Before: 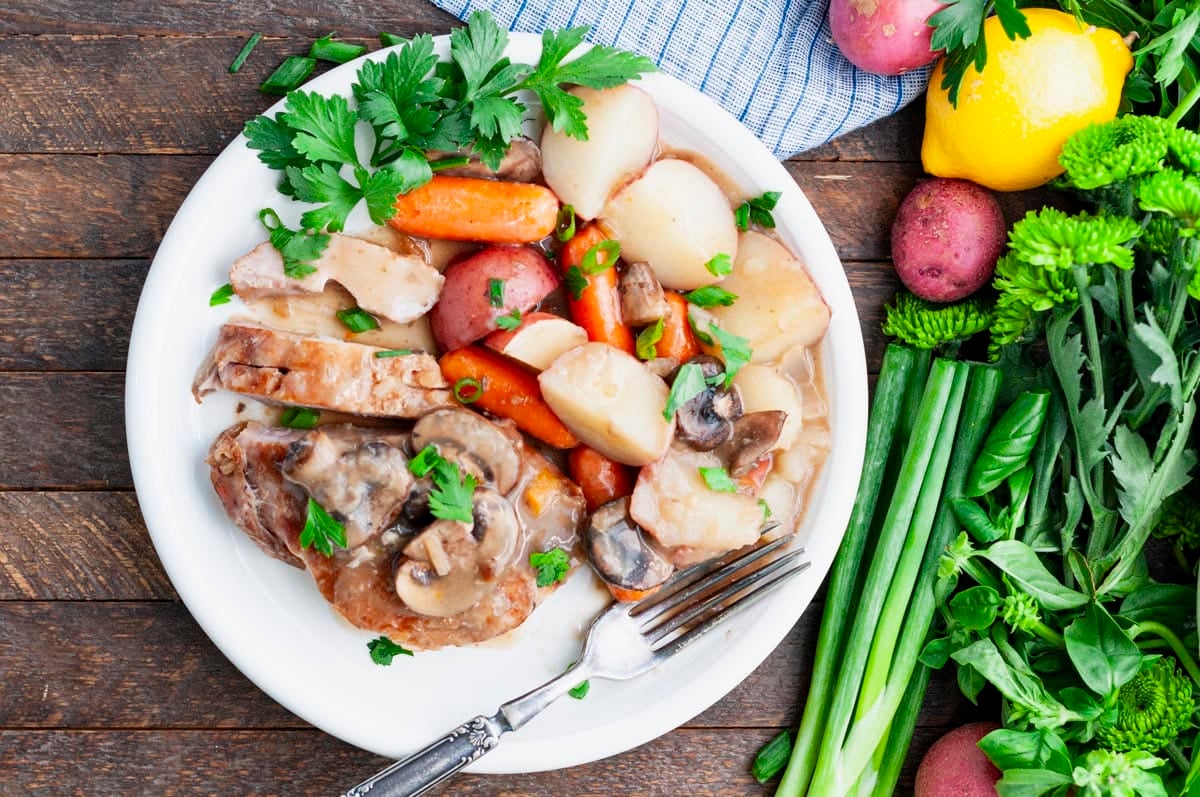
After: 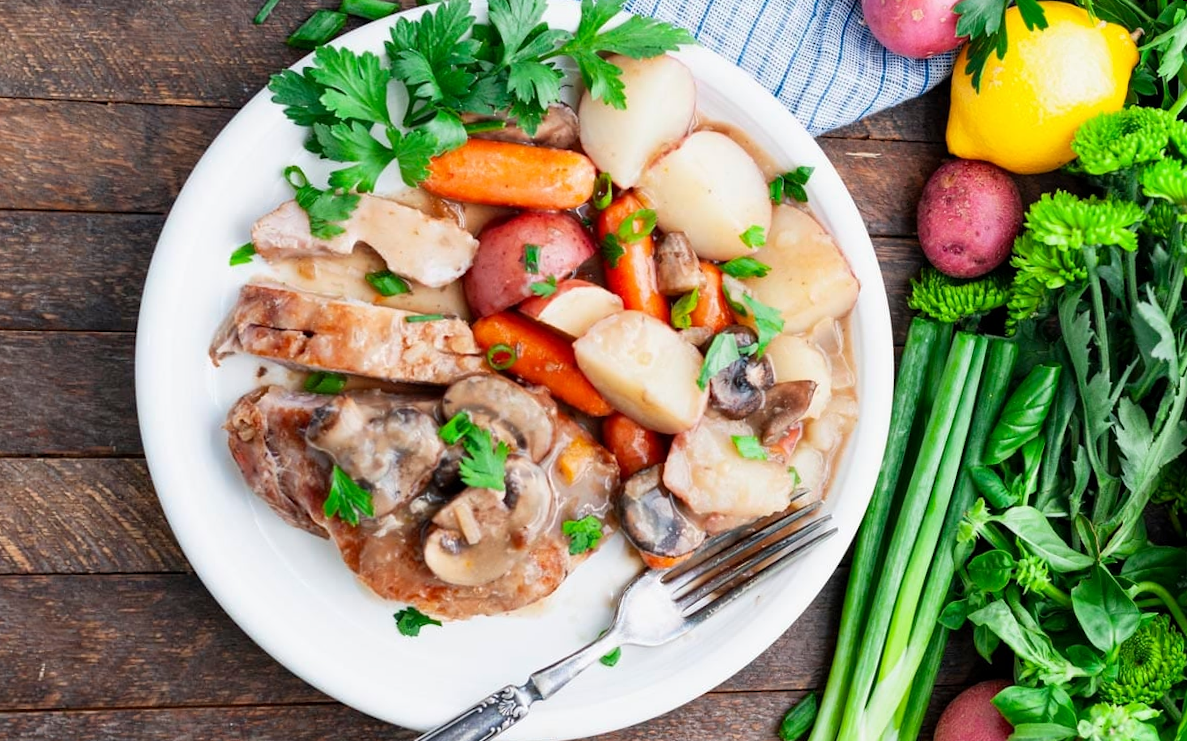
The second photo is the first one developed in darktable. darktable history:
rotate and perspective: rotation 0.679°, lens shift (horizontal) 0.136, crop left 0.009, crop right 0.991, crop top 0.078, crop bottom 0.95
color correction: highlights a* -0.182, highlights b* -0.124
